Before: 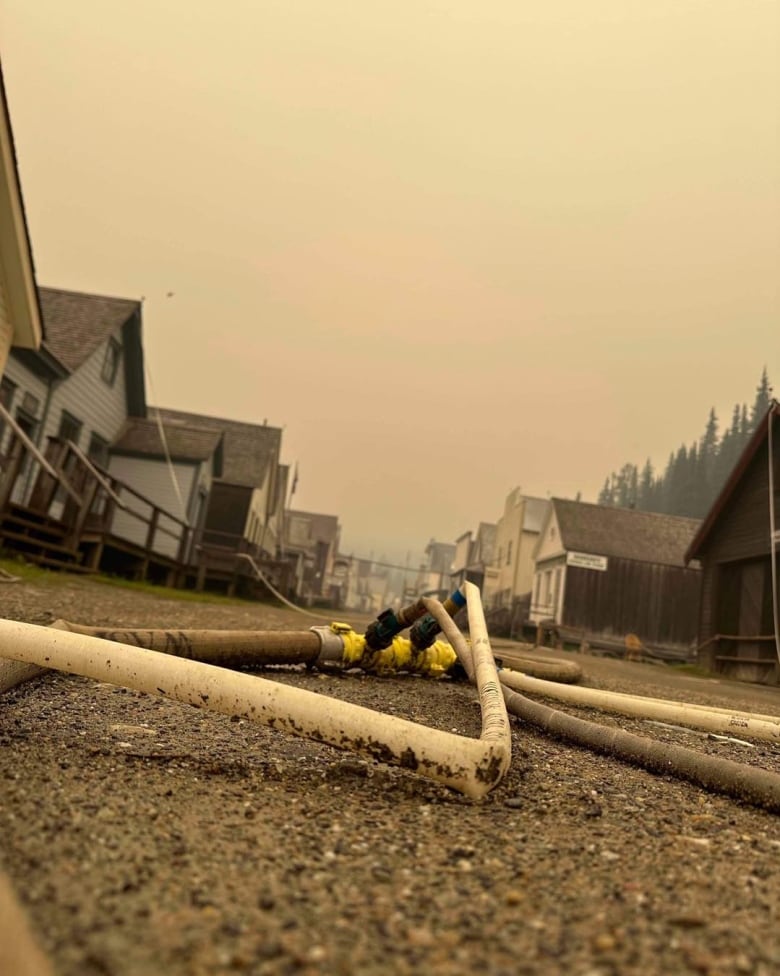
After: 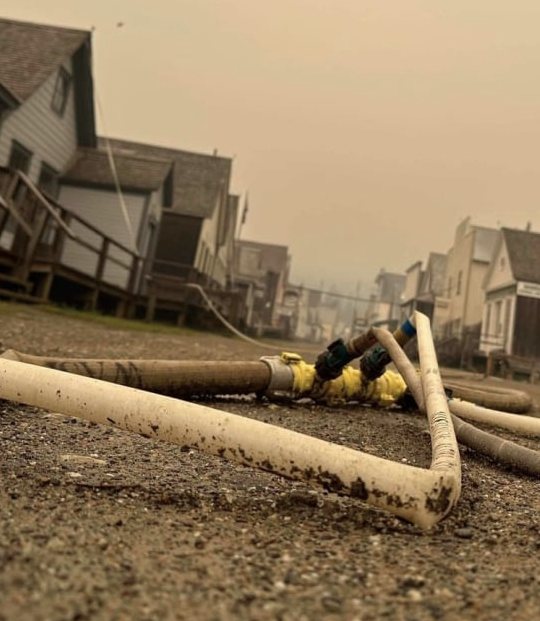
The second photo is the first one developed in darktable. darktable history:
crop: left 6.488%, top 27.668%, right 24.183%, bottom 8.656%
color zones: curves: ch0 [(0, 0.5) (0.143, 0.5) (0.286, 0.5) (0.429, 0.504) (0.571, 0.5) (0.714, 0.509) (0.857, 0.5) (1, 0.5)]; ch1 [(0, 0.425) (0.143, 0.425) (0.286, 0.375) (0.429, 0.405) (0.571, 0.5) (0.714, 0.47) (0.857, 0.425) (1, 0.435)]; ch2 [(0, 0.5) (0.143, 0.5) (0.286, 0.5) (0.429, 0.517) (0.571, 0.5) (0.714, 0.51) (0.857, 0.5) (1, 0.5)]
